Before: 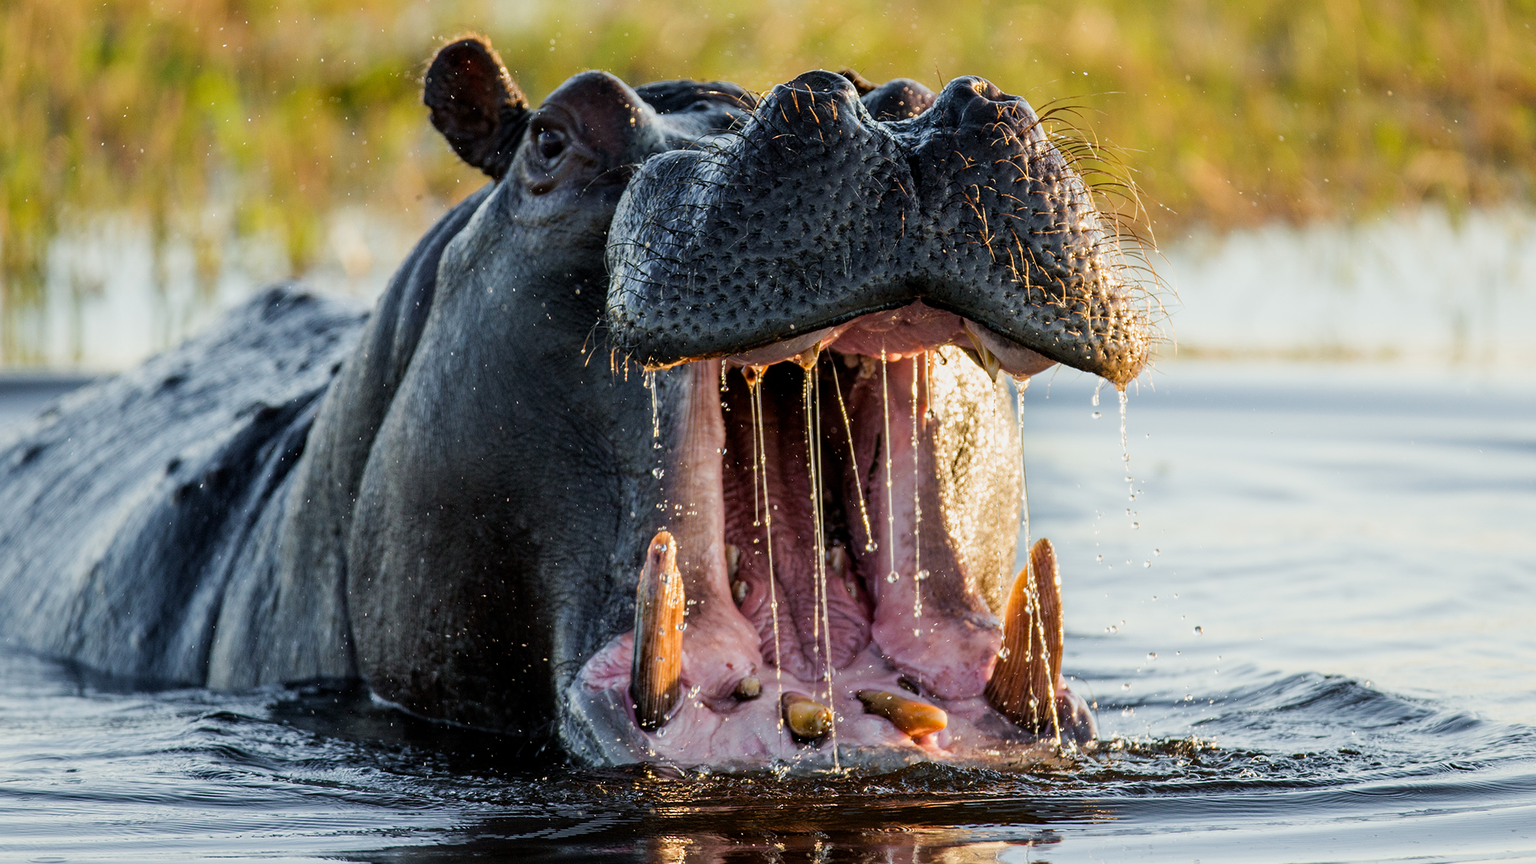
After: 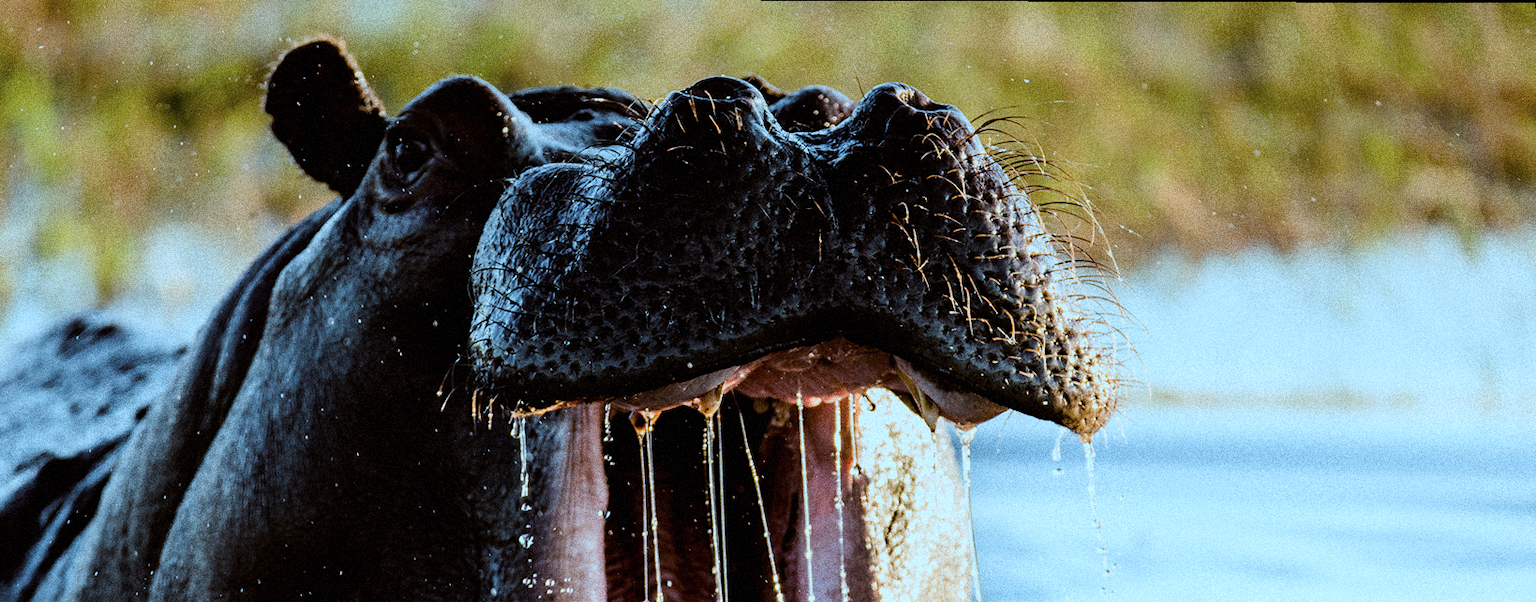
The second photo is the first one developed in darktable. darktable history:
filmic rgb: black relative exposure -5.42 EV, white relative exposure 2.85 EV, dynamic range scaling -37.73%, hardness 4, contrast 1.605, highlights saturation mix -0.93%
crop and rotate: left 11.812%, bottom 42.776%
grain: coarseness 14.49 ISO, strength 48.04%, mid-tones bias 35%
color balance: lift [1, 1.015, 1.004, 0.985], gamma [1, 0.958, 0.971, 1.042], gain [1, 0.956, 0.977, 1.044]
graduated density: on, module defaults
rotate and perspective: rotation 0.215°, lens shift (vertical) -0.139, crop left 0.069, crop right 0.939, crop top 0.002, crop bottom 0.996
color correction: highlights a* -10.69, highlights b* -19.19
